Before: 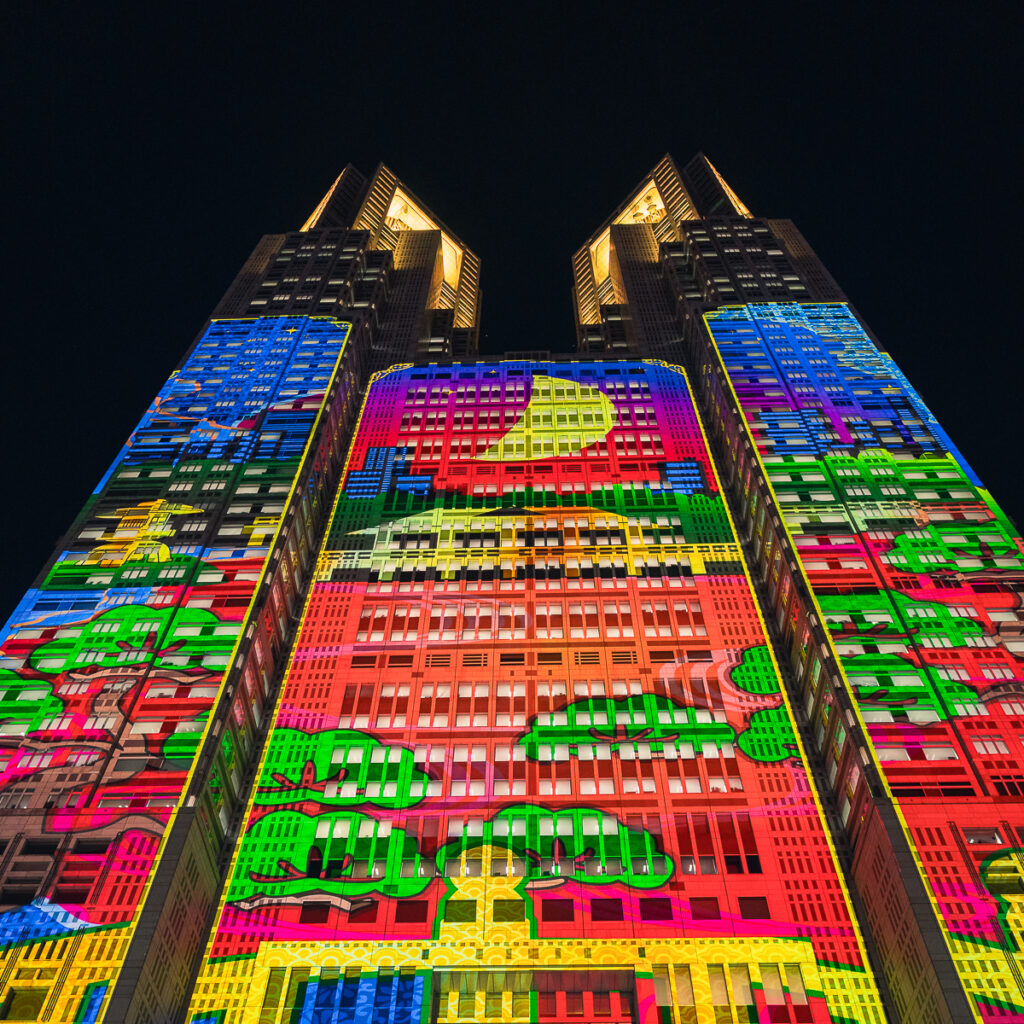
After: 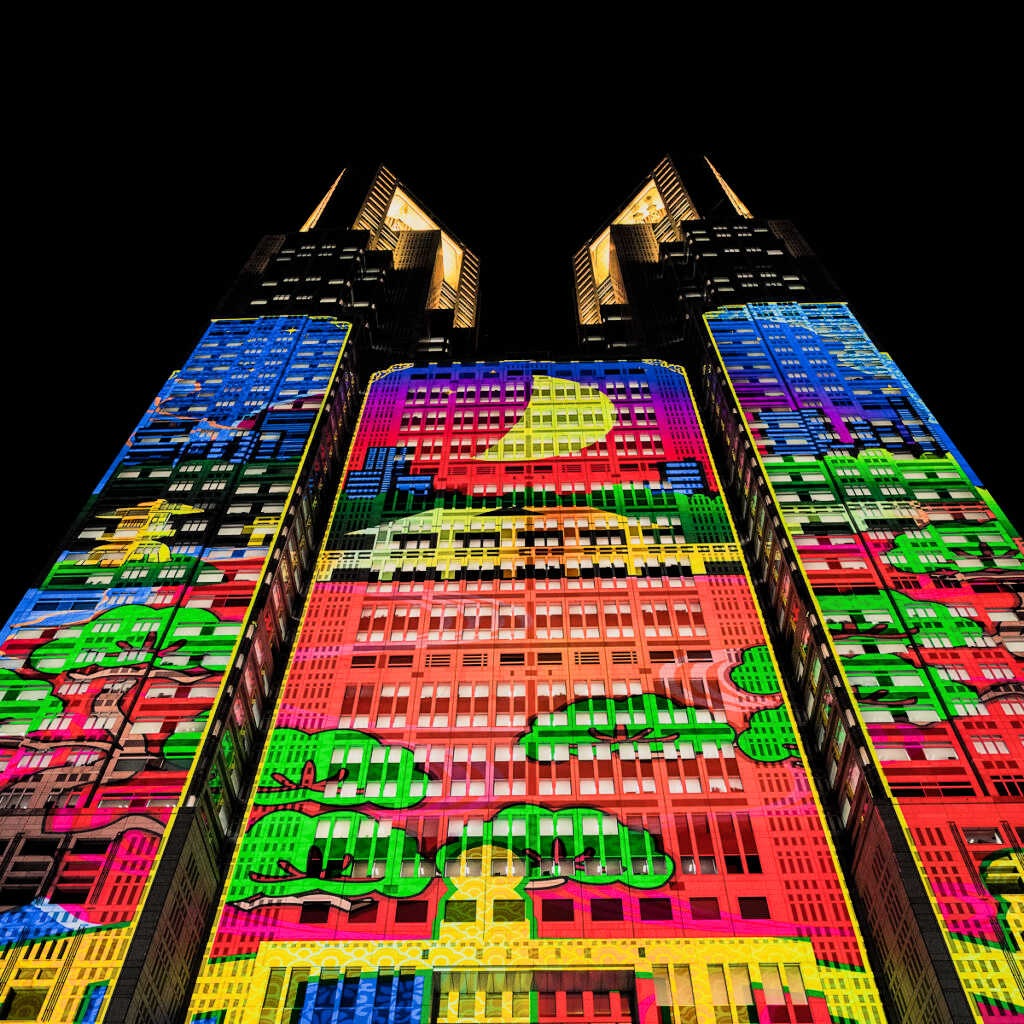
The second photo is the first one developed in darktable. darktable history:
exposure: exposure 0.217 EV, compensate highlight preservation false
filmic rgb: black relative exposure -5 EV, hardness 2.88, contrast 1.4, highlights saturation mix -30%
